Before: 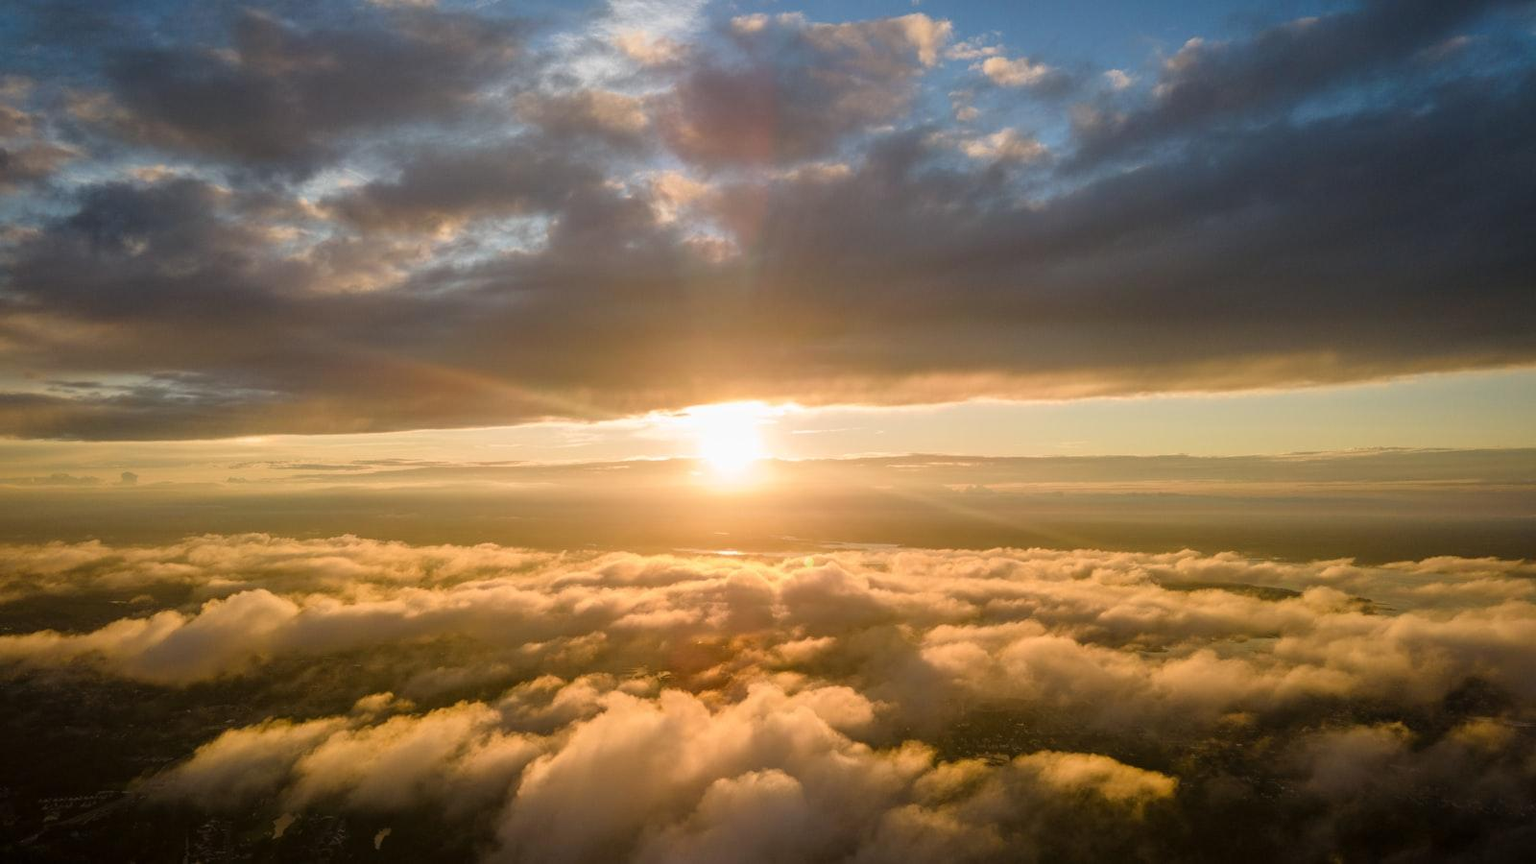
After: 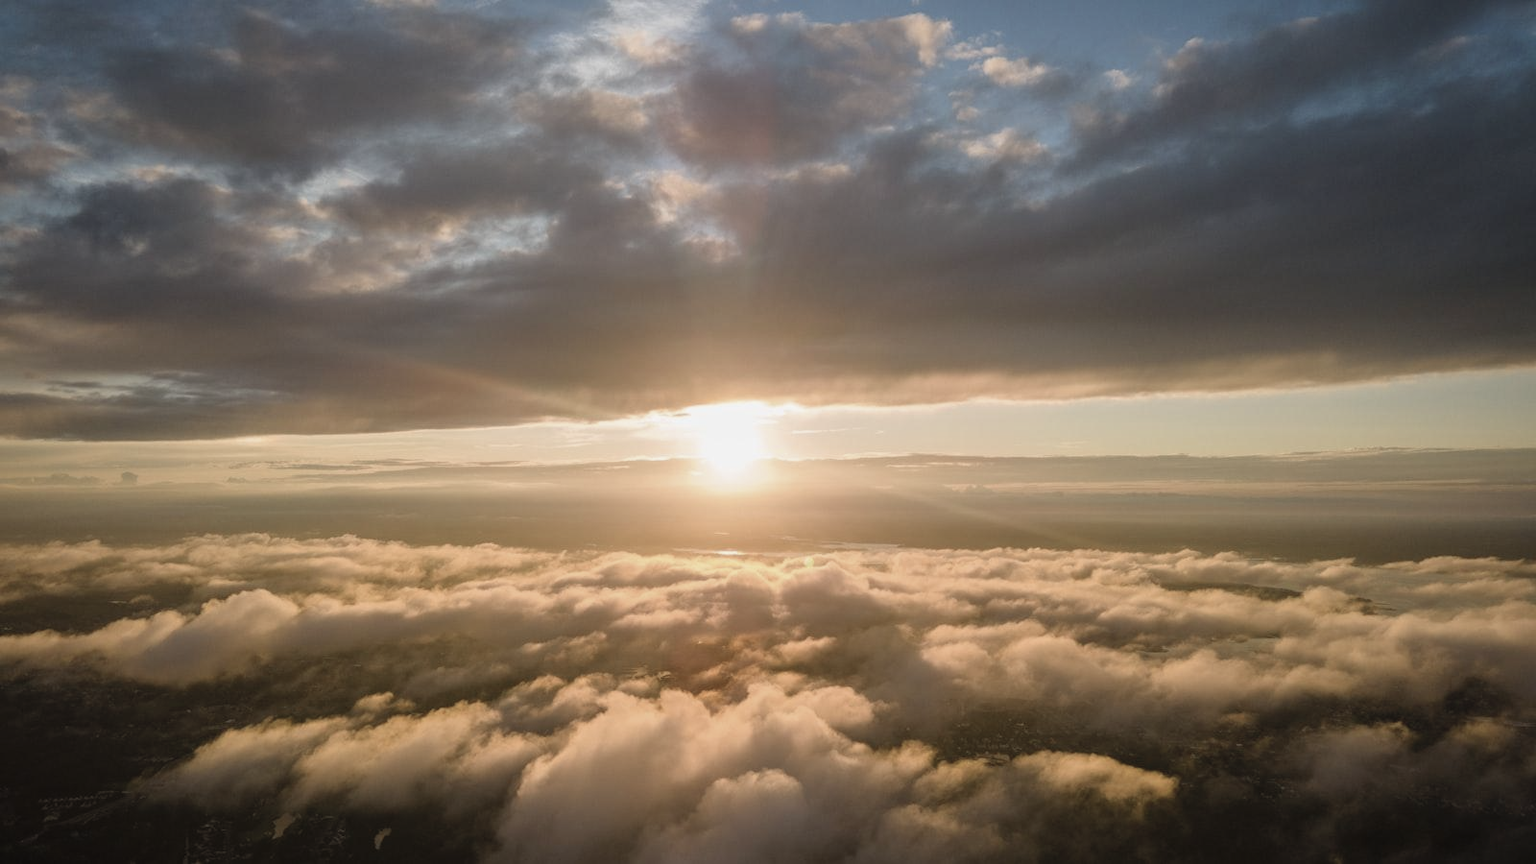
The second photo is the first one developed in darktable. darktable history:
contrast brightness saturation: contrast -0.059, saturation -0.414
